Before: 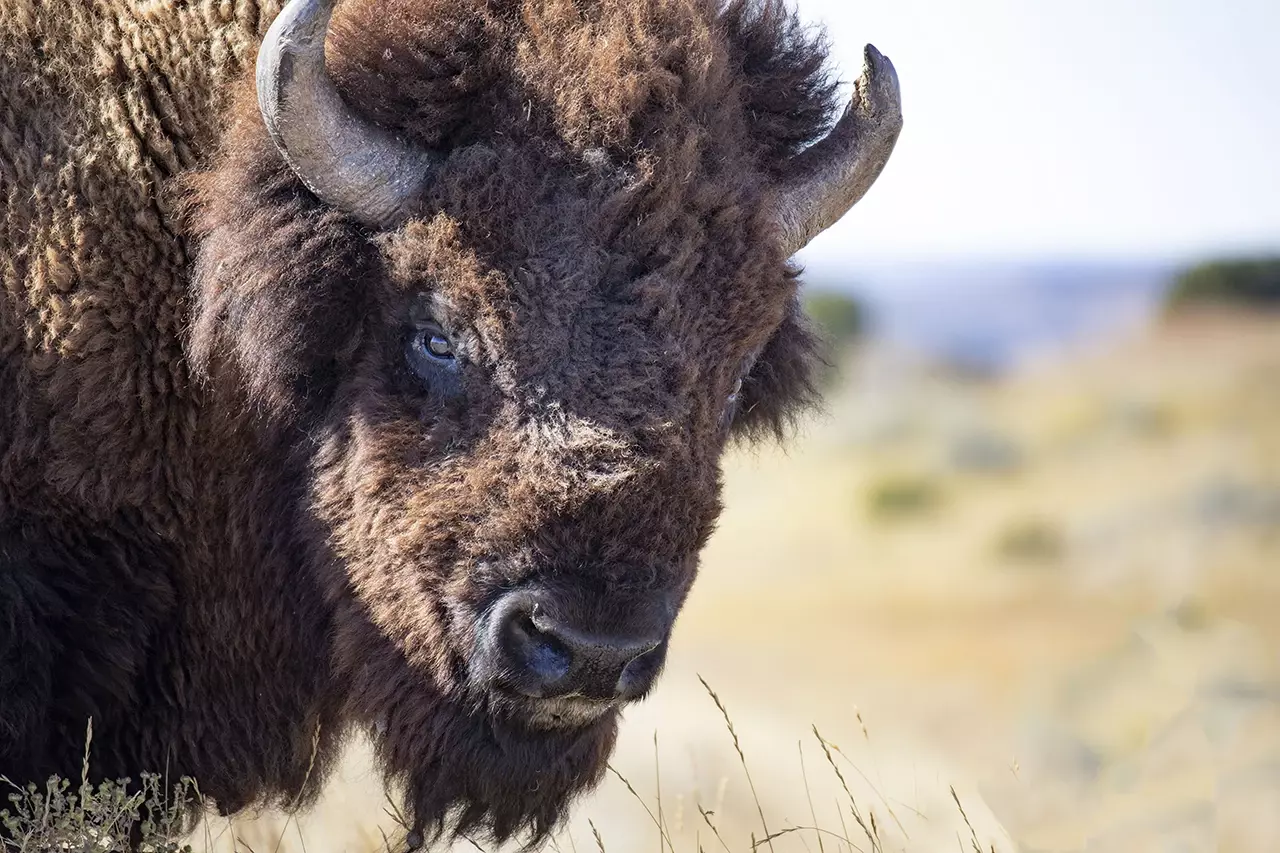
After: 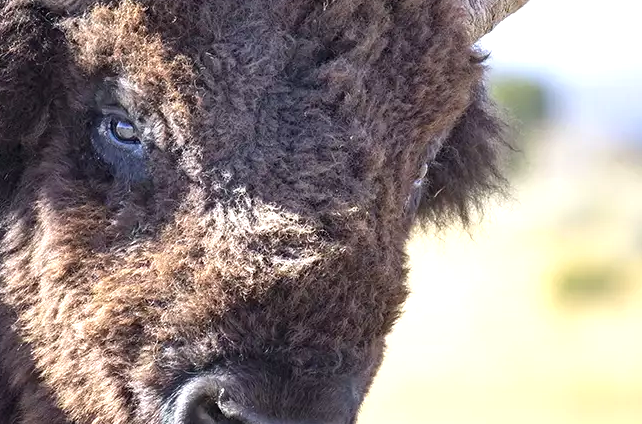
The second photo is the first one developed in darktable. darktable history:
crop: left 24.576%, top 25.231%, right 25.213%, bottom 25.016%
exposure: black level correction 0, exposure 0.692 EV, compensate exposure bias true, compensate highlight preservation false
